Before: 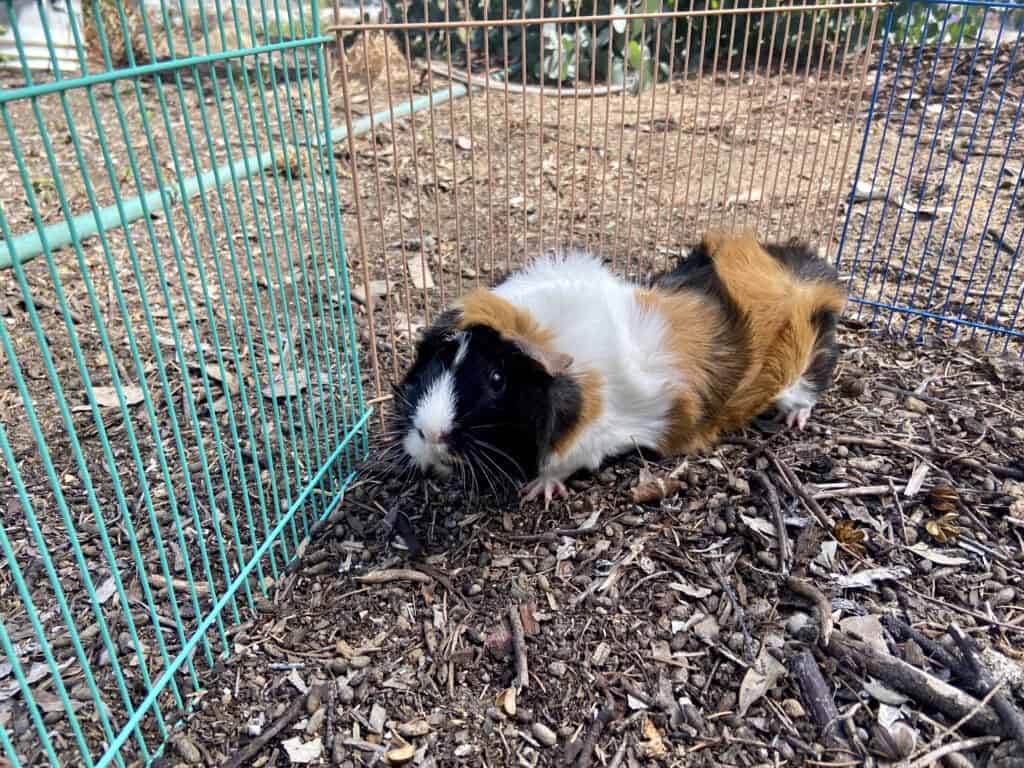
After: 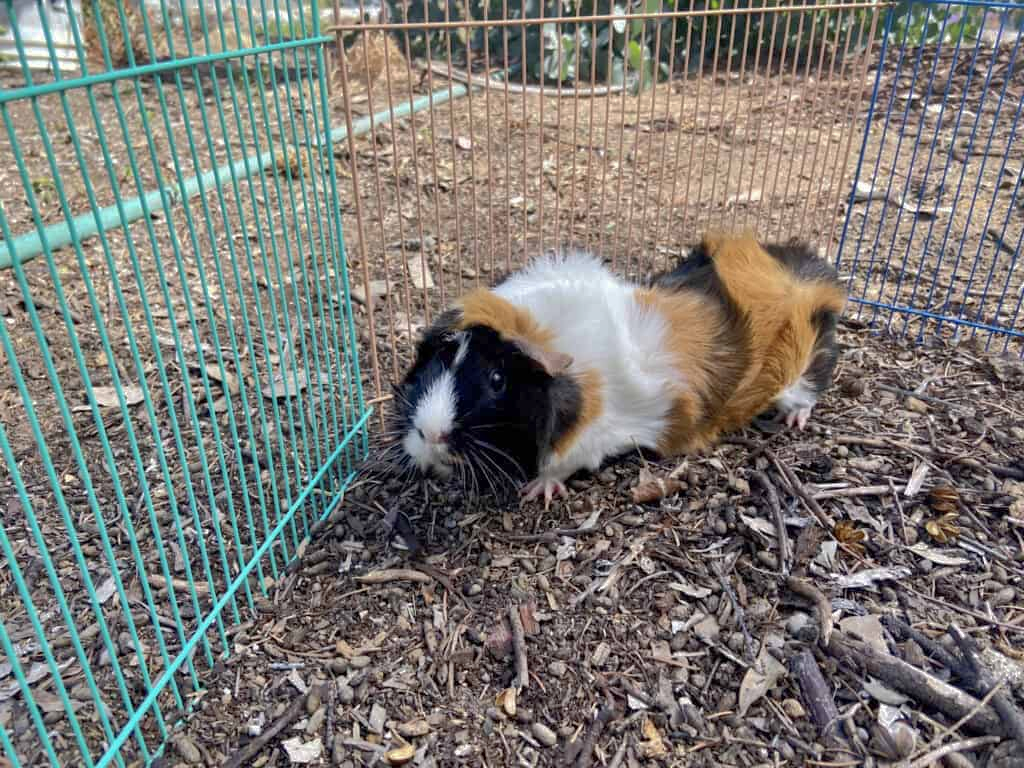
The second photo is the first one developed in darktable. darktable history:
shadows and highlights: highlights -59.69
